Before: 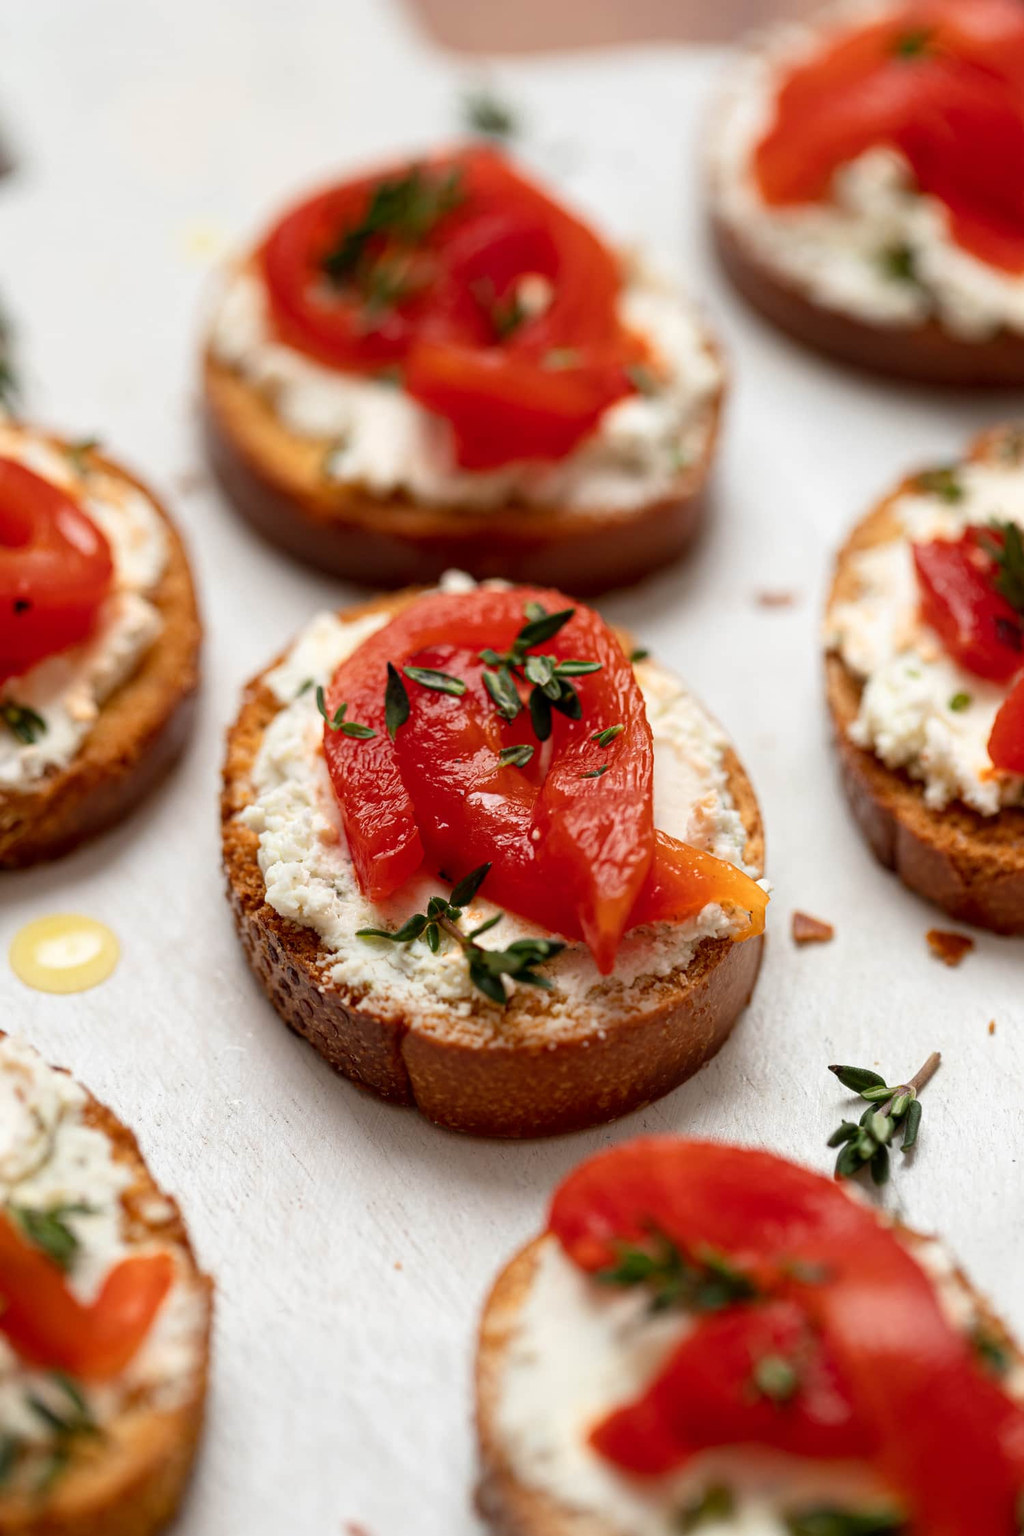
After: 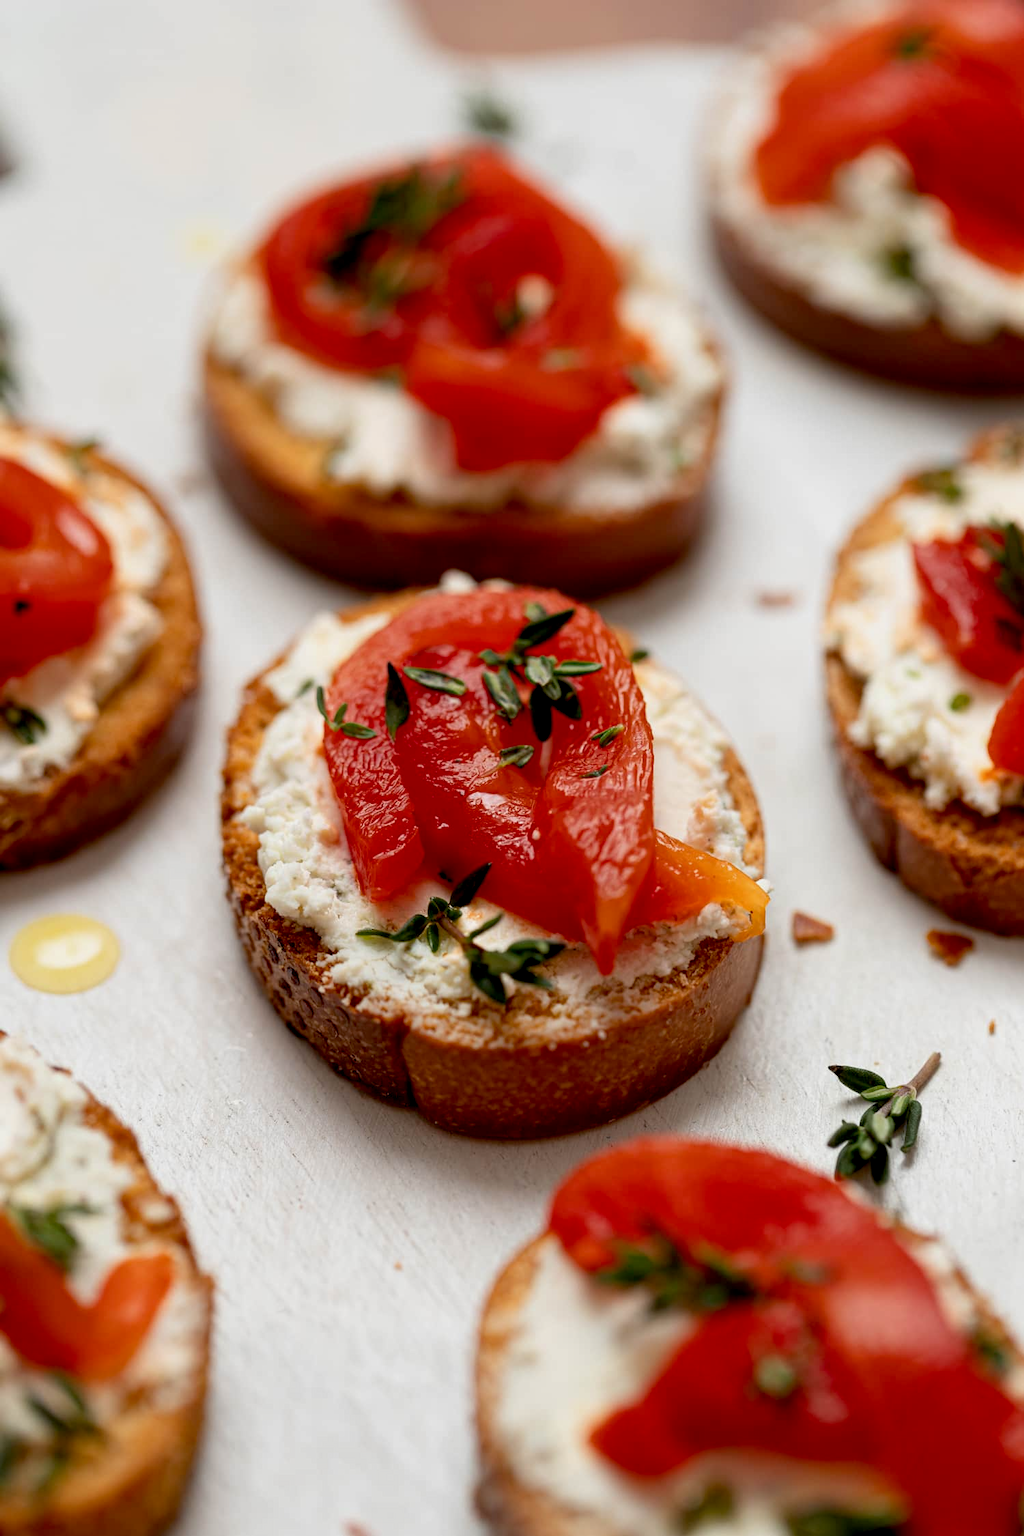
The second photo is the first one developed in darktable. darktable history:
exposure: black level correction 0.009, exposure -0.164 EV, compensate exposure bias true, compensate highlight preservation false
